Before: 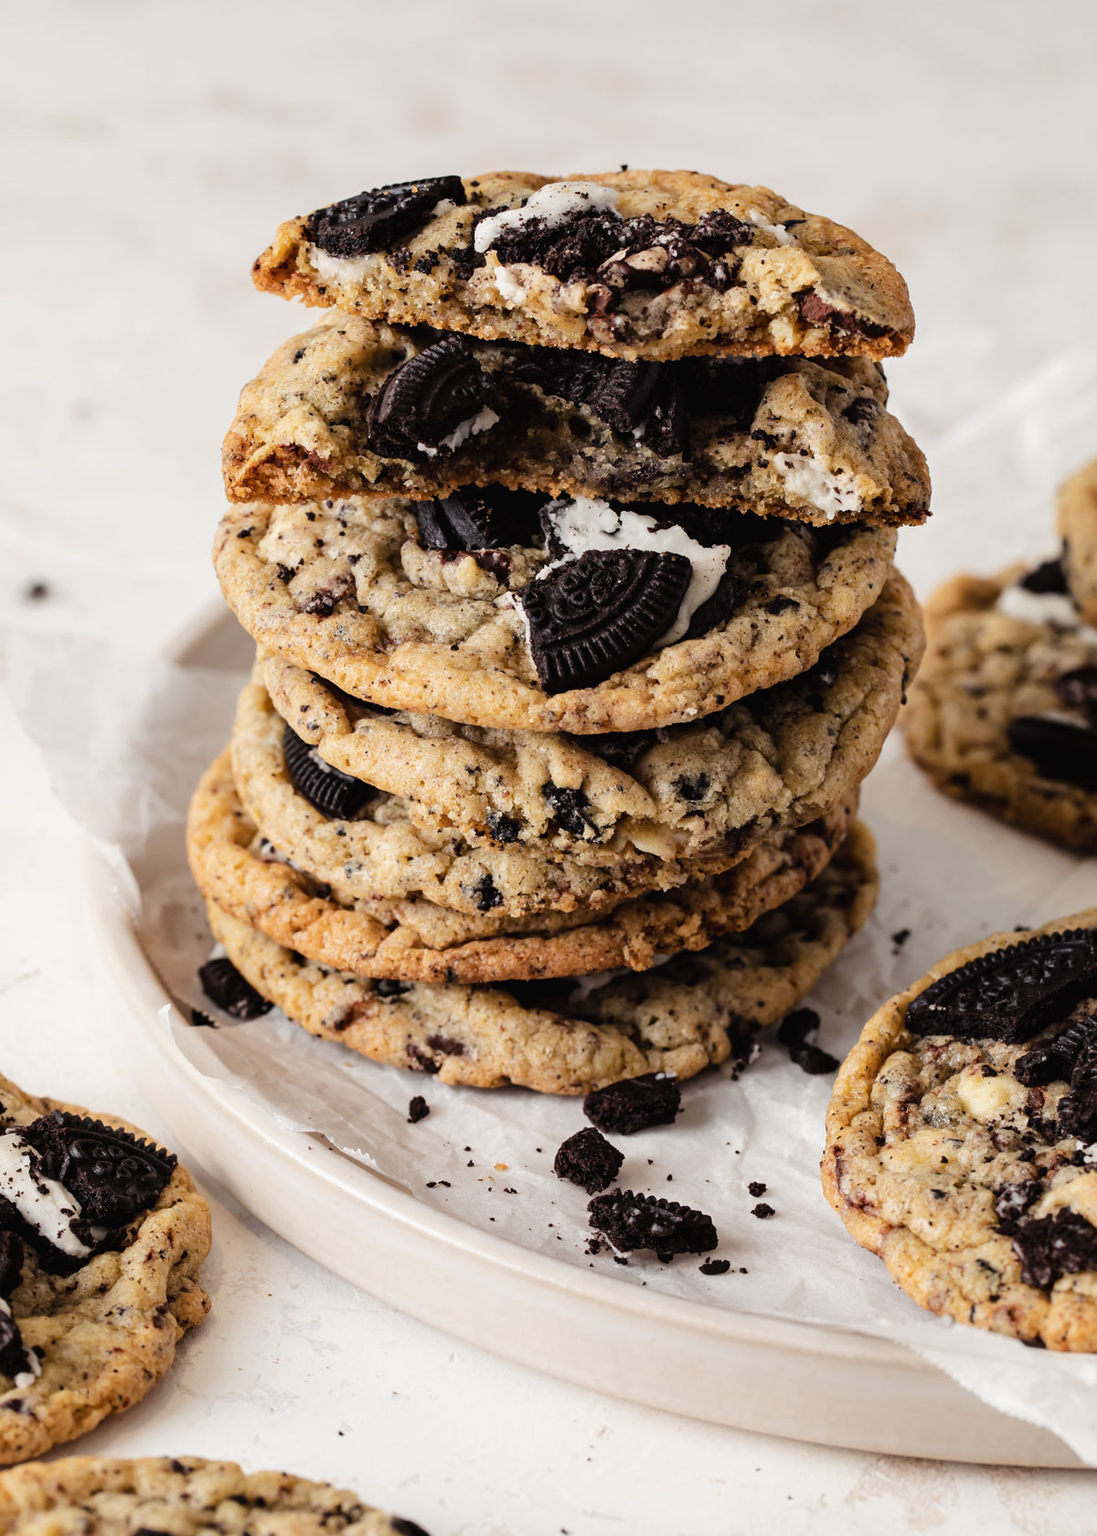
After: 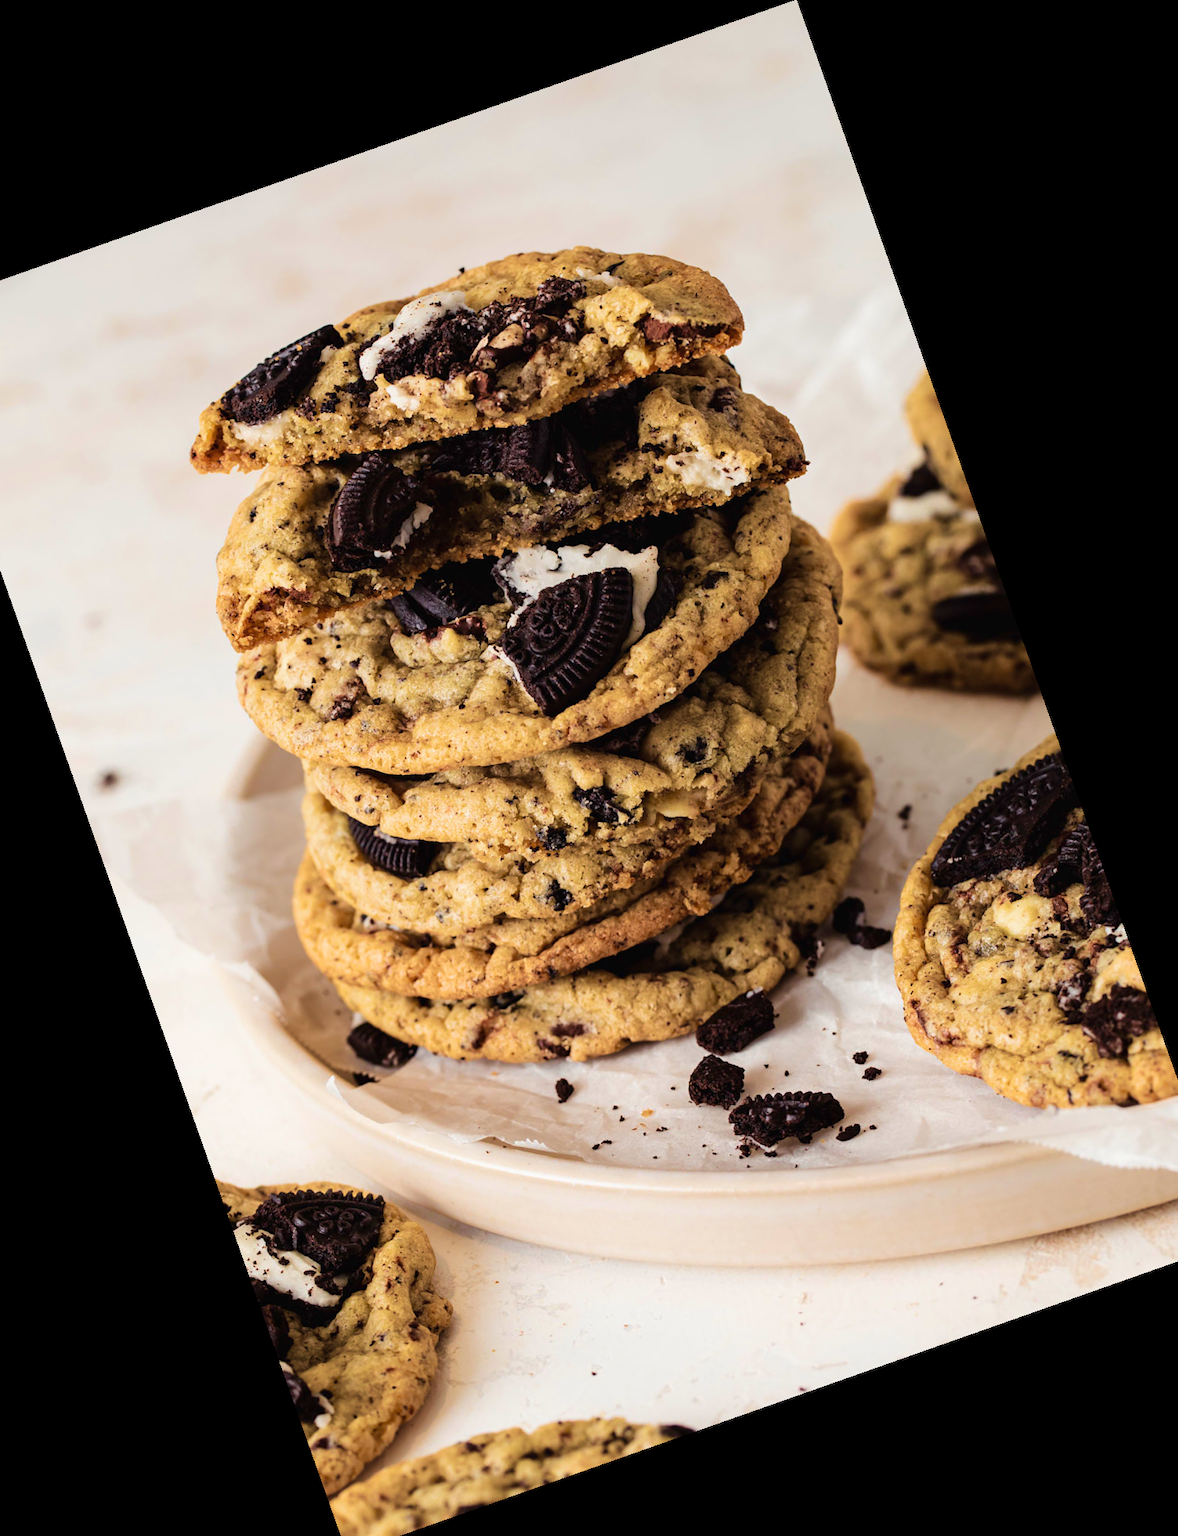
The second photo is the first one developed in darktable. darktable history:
crop and rotate: angle 19.43°, left 6.812%, right 4.125%, bottom 1.087%
velvia: strength 75%
